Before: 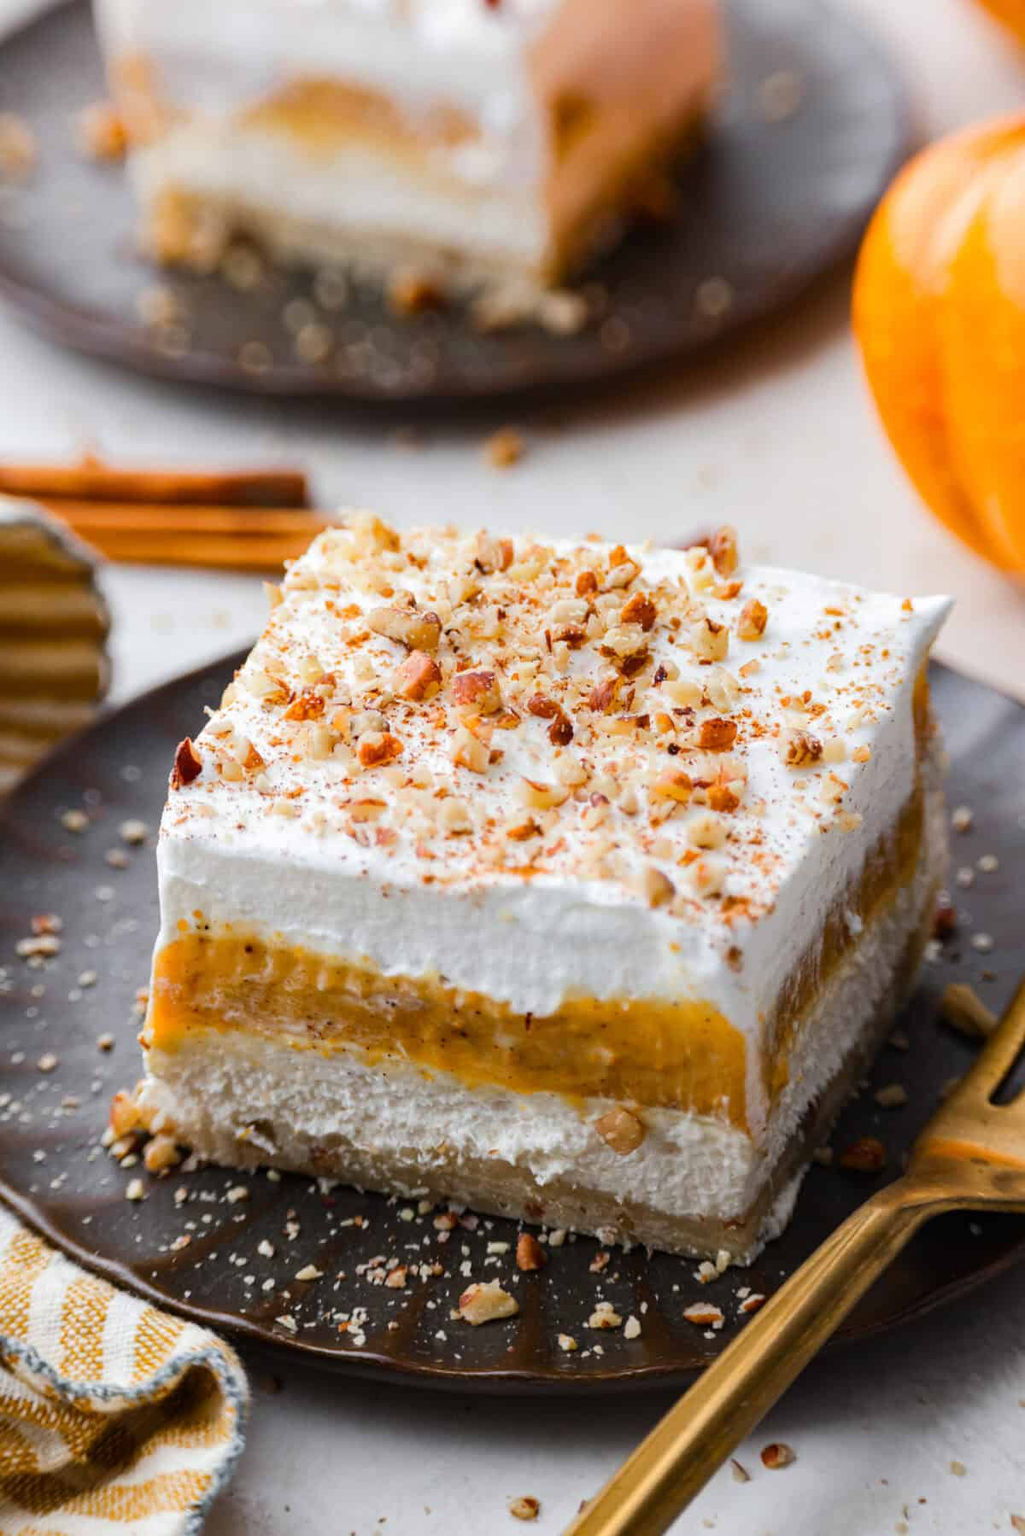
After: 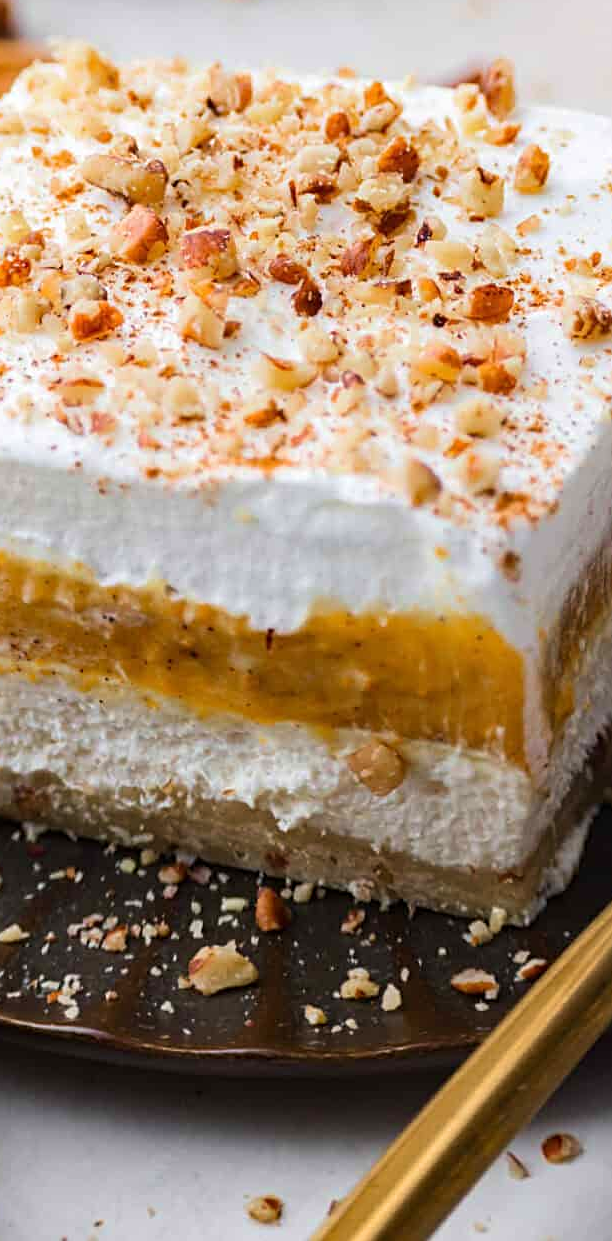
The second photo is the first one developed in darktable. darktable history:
crop and rotate: left 29.12%, top 31.003%, right 19.864%
sharpen: radius 2.486, amount 0.33
velvia: on, module defaults
